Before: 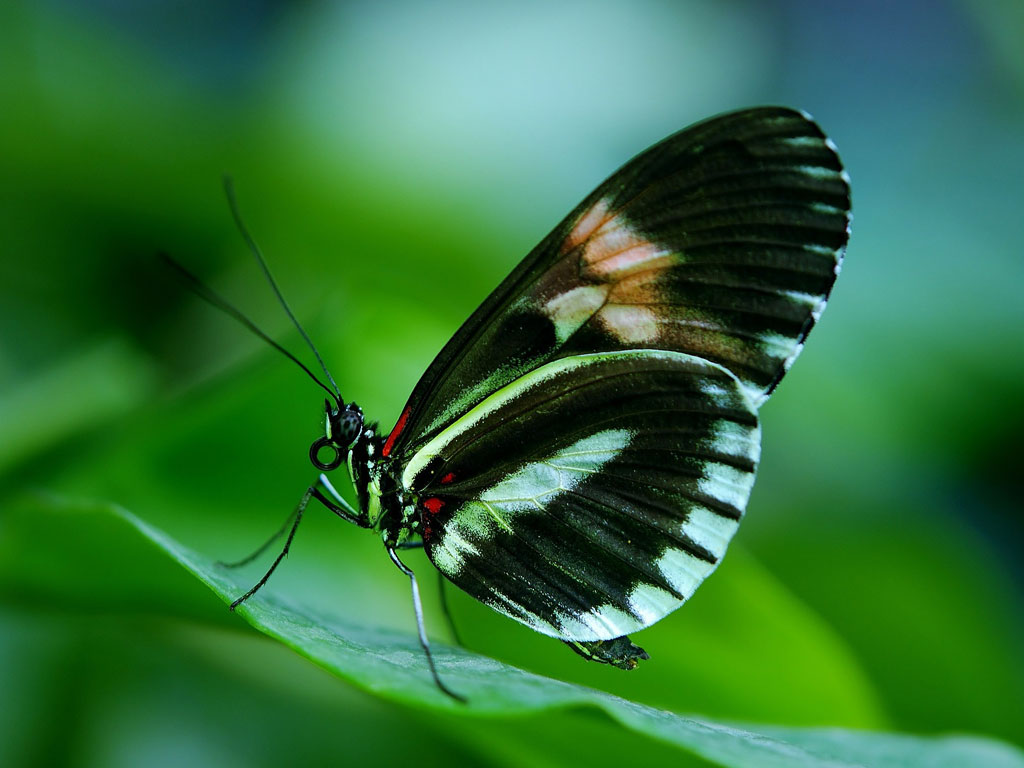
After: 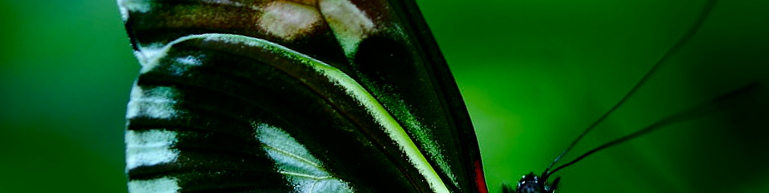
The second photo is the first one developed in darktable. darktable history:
contrast brightness saturation: contrast 0.1, brightness -0.26, saturation 0.14
crop and rotate: angle 16.12°, top 30.835%, bottom 35.653%
